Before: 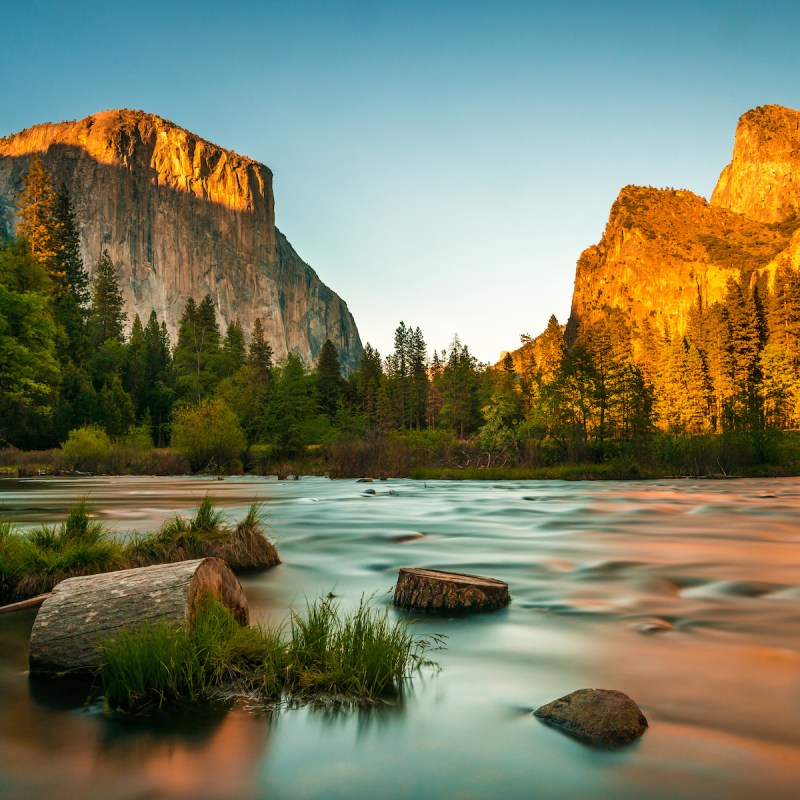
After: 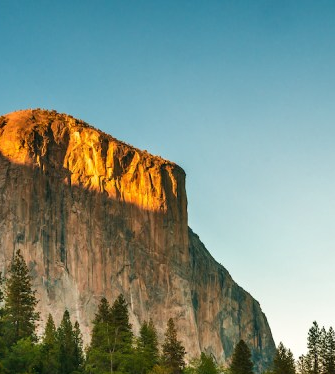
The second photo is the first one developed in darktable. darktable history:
shadows and highlights: soften with gaussian
crop and rotate: left 10.939%, top 0.061%, right 47.129%, bottom 53.163%
